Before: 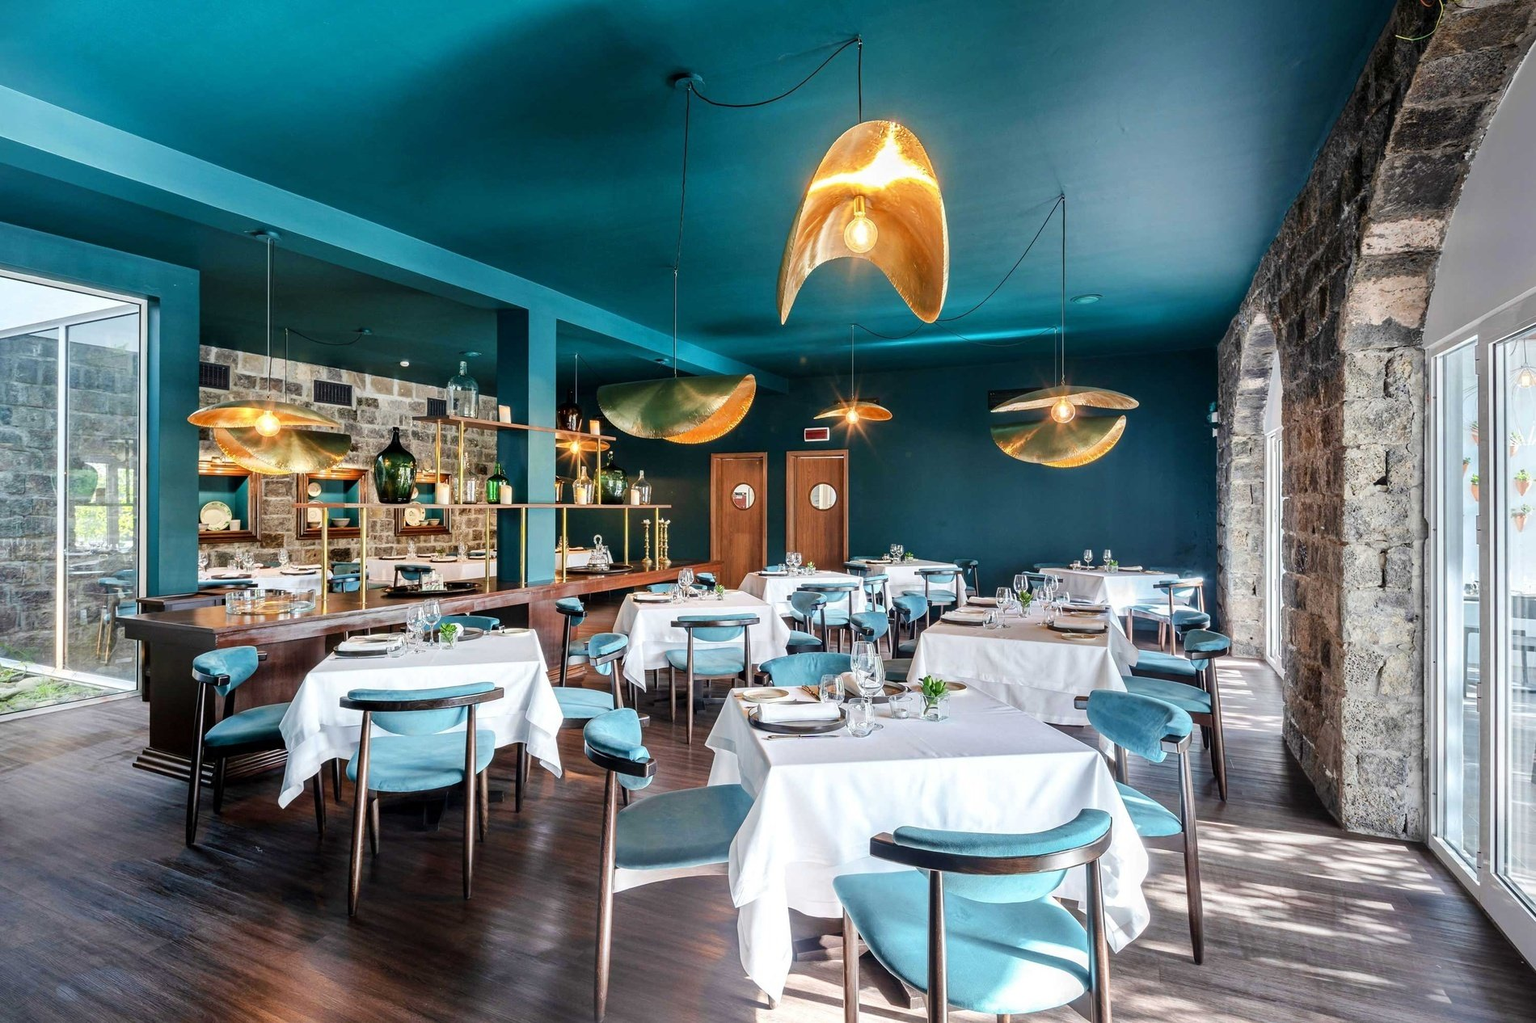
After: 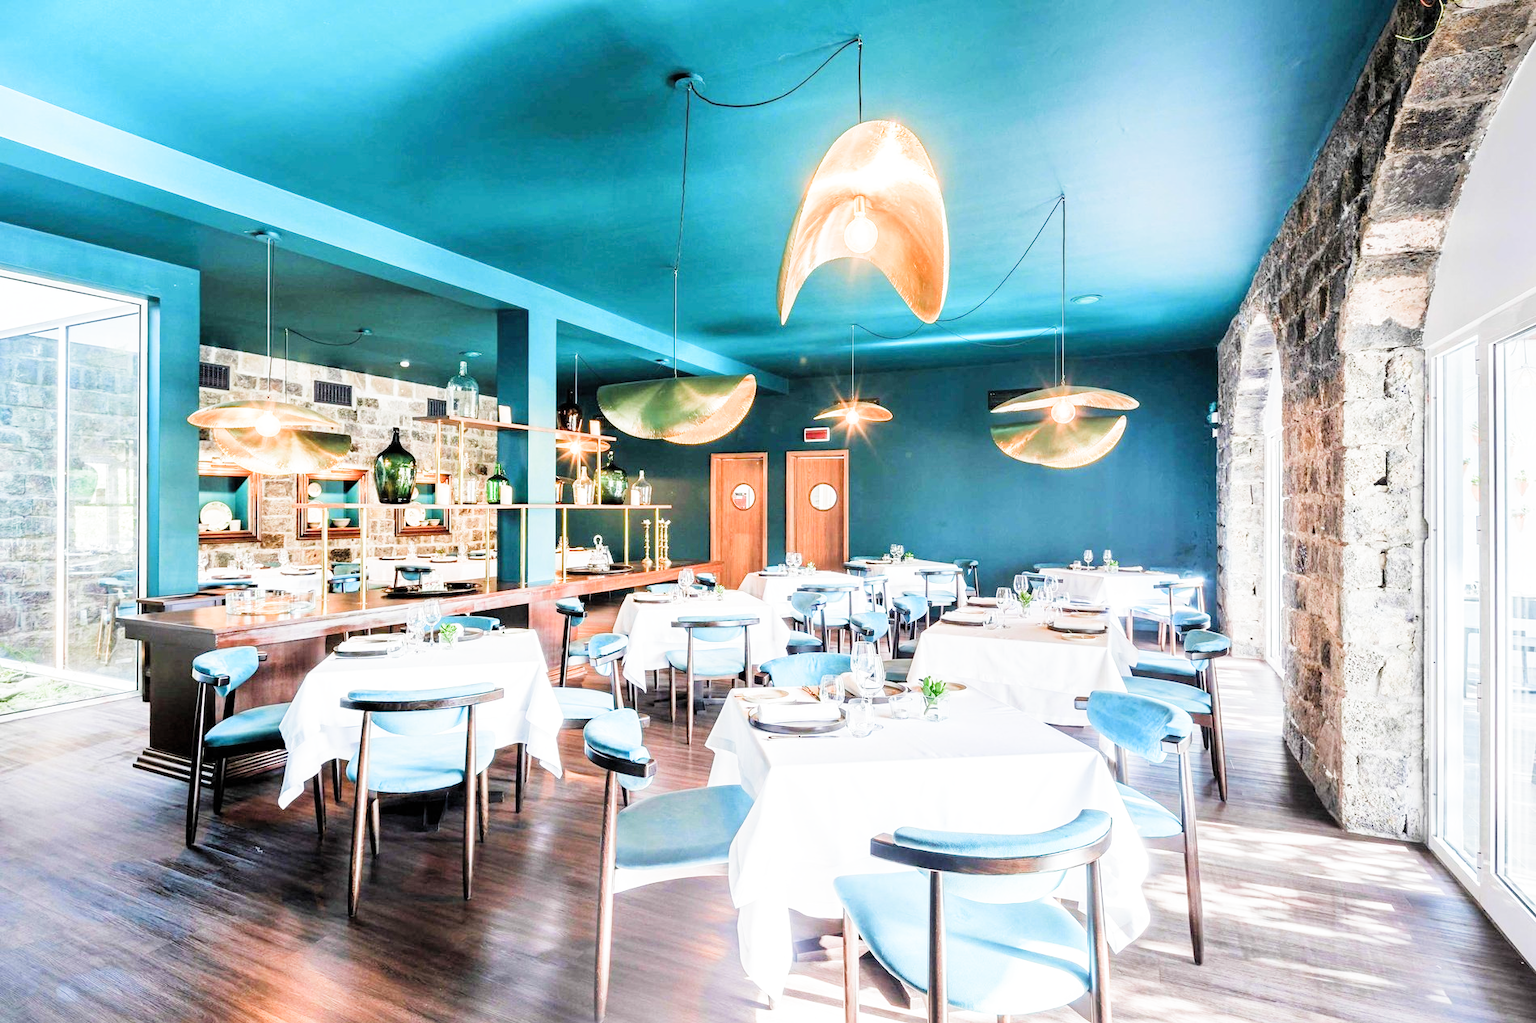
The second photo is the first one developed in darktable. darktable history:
filmic rgb: black relative exposure -7.65 EV, white relative exposure 4.56 EV, hardness 3.61, contrast 1.06, add noise in highlights 0.001, preserve chrominance luminance Y, color science v3 (2019), use custom middle-gray values true, contrast in highlights soft
levels: levels [0, 0.478, 1]
exposure: black level correction 0, exposure 1.999 EV, compensate highlight preservation false
color zones: curves: ch1 [(0.25, 0.5) (0.747, 0.71)]
